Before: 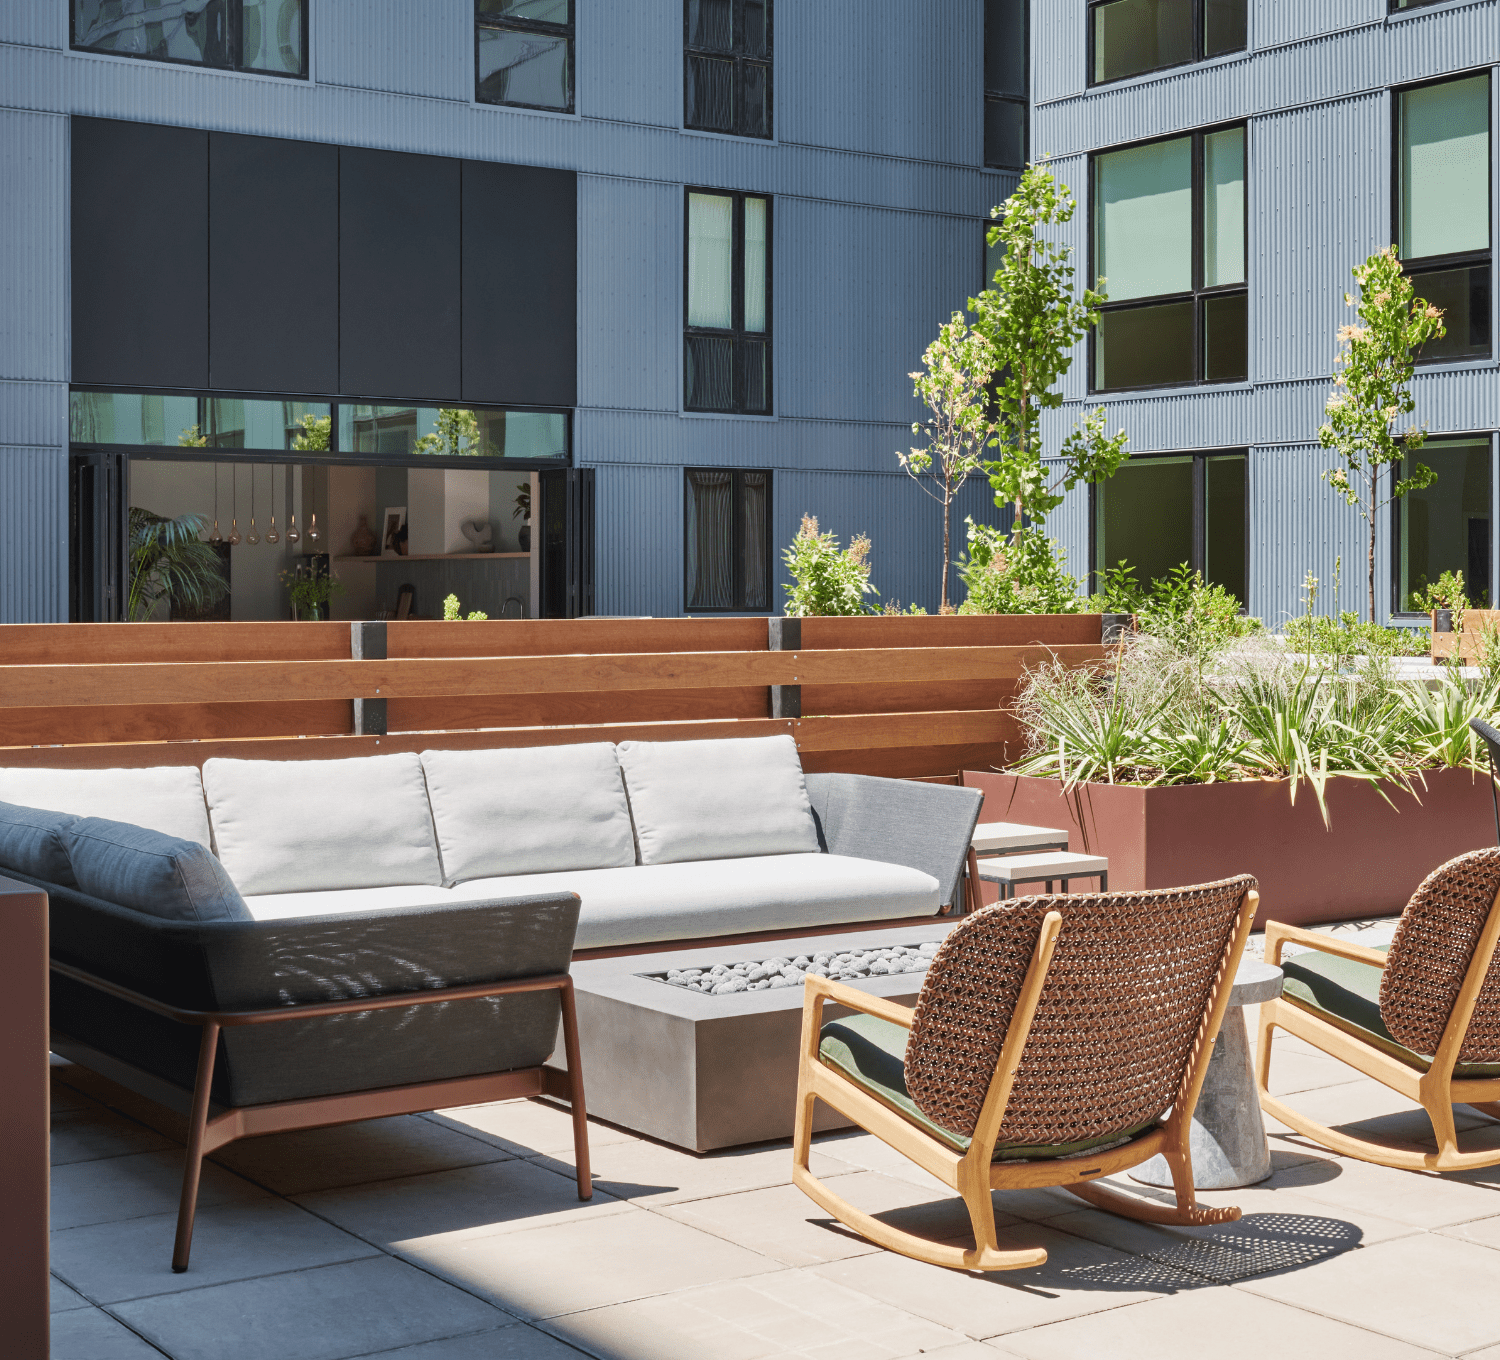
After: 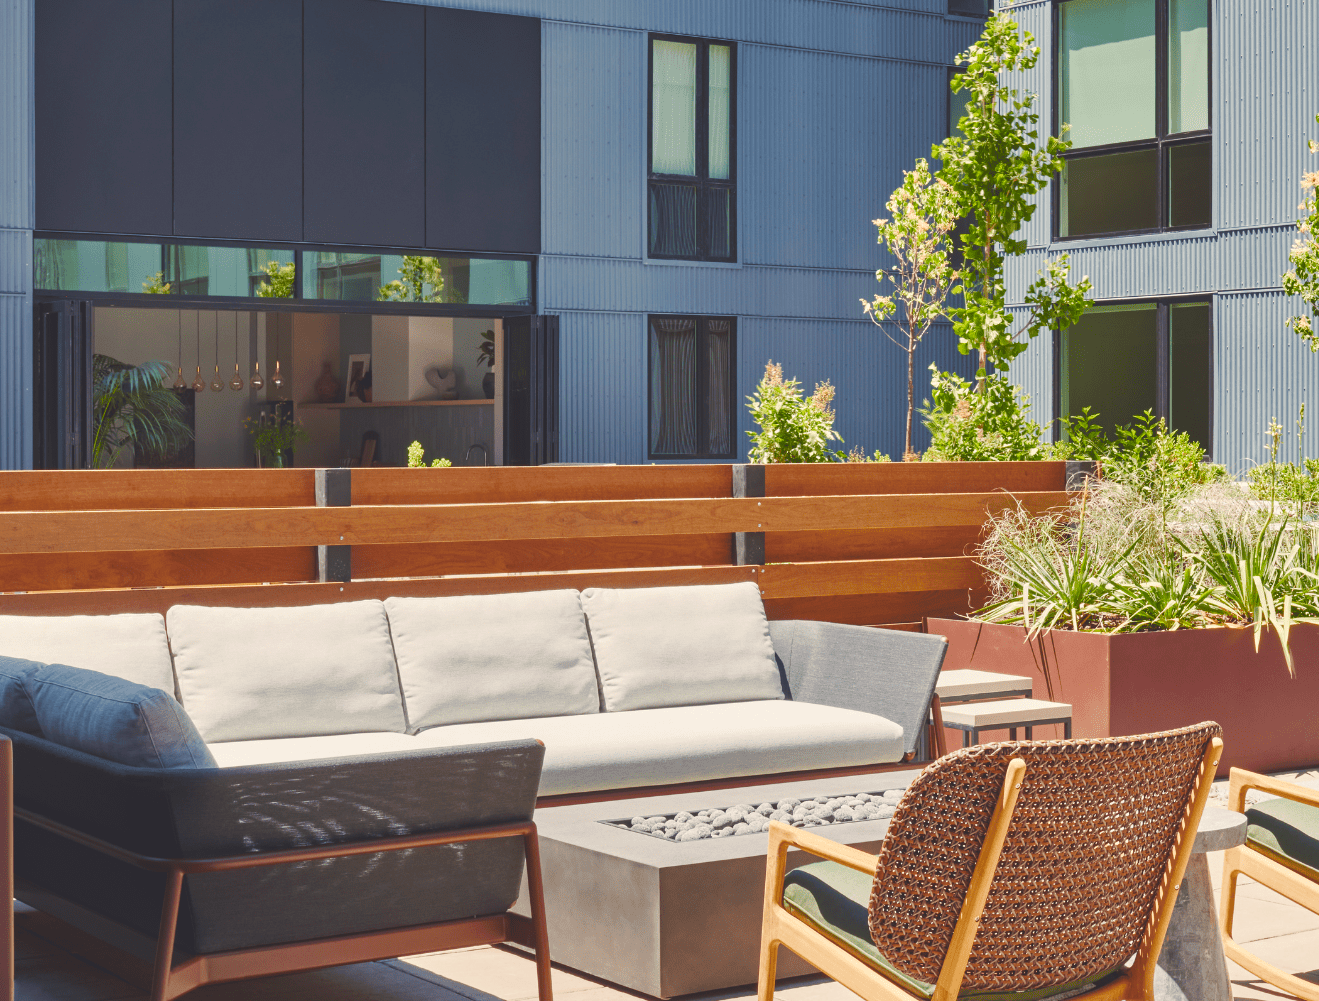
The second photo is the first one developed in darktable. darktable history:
crop and rotate: left 2.425%, top 11.305%, right 9.6%, bottom 15.08%
color balance rgb: shadows lift › chroma 3%, shadows lift › hue 280.8°, power › hue 330°, highlights gain › chroma 3%, highlights gain › hue 75.6°, global offset › luminance 2%, perceptual saturation grading › global saturation 20%, perceptual saturation grading › highlights -25%, perceptual saturation grading › shadows 50%, global vibrance 20.33%
